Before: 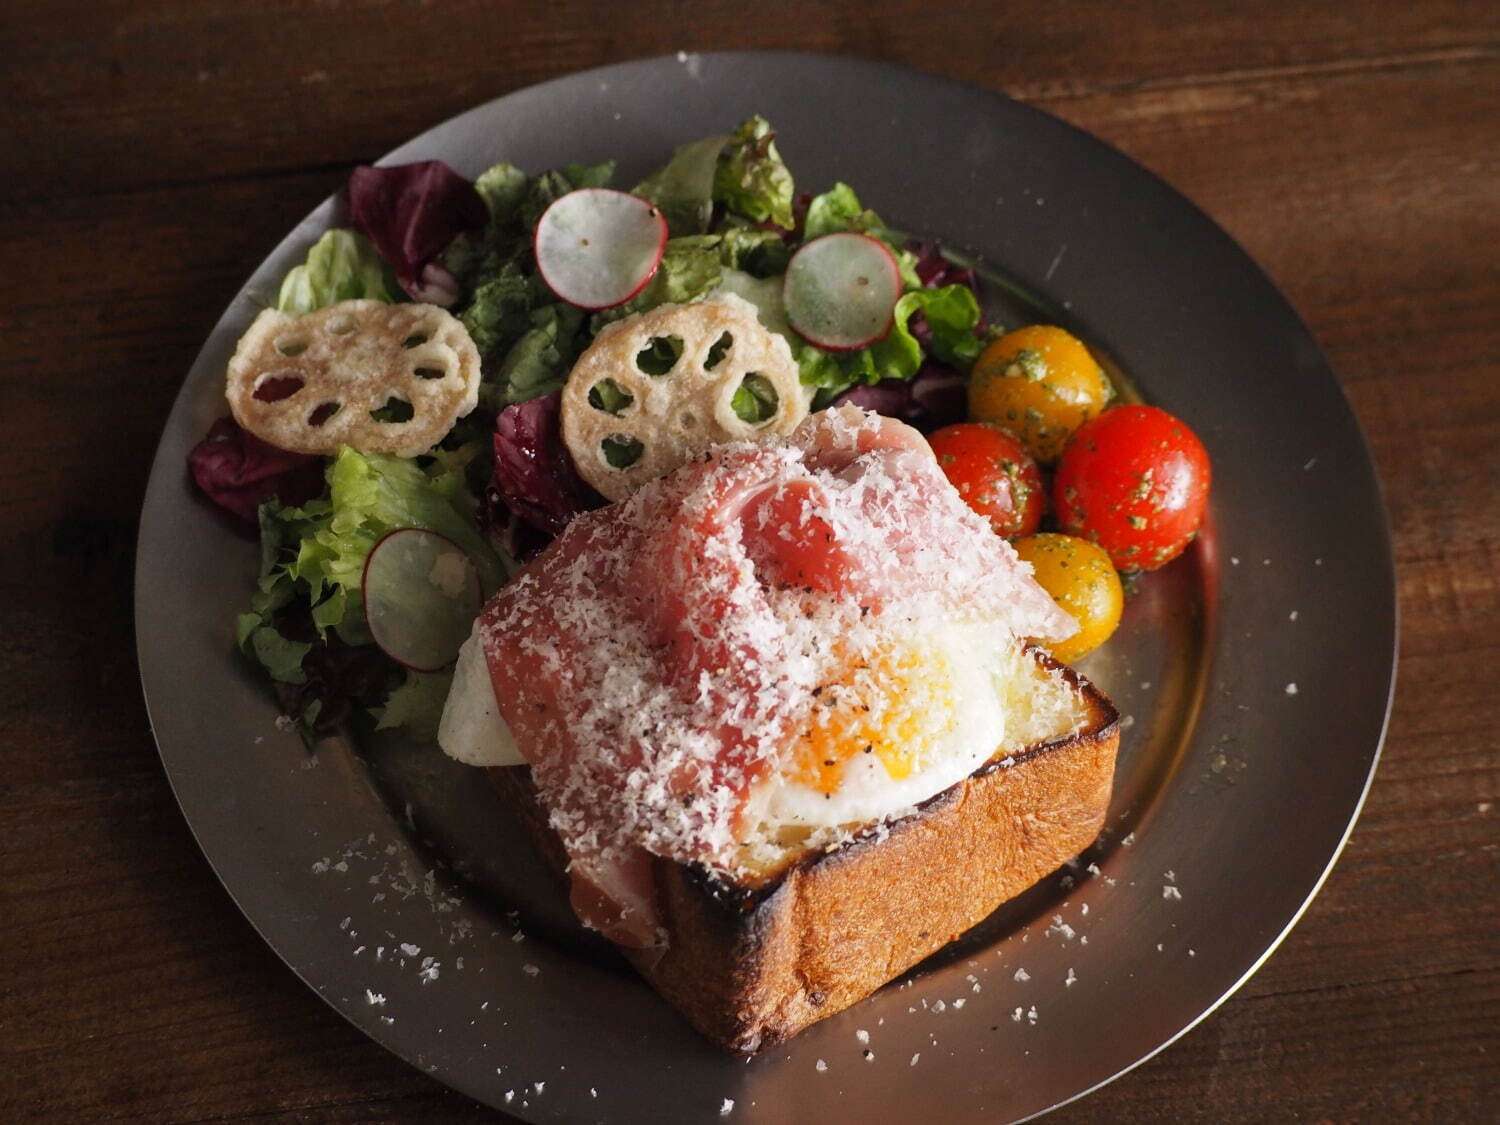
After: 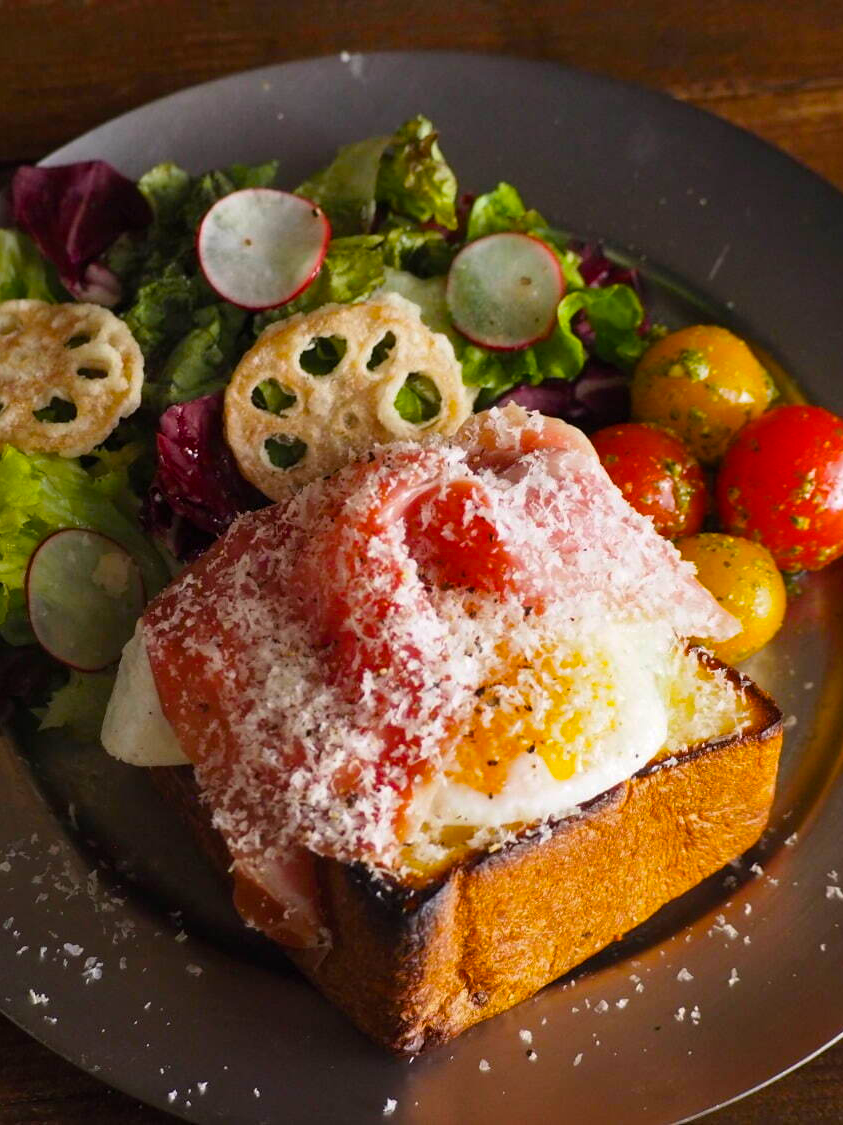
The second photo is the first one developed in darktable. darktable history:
crop and rotate: left 22.516%, right 21.234%
color balance rgb: linear chroma grading › global chroma 15%, perceptual saturation grading › global saturation 30%
shadows and highlights: shadows 5, soften with gaussian
white balance: emerald 1
